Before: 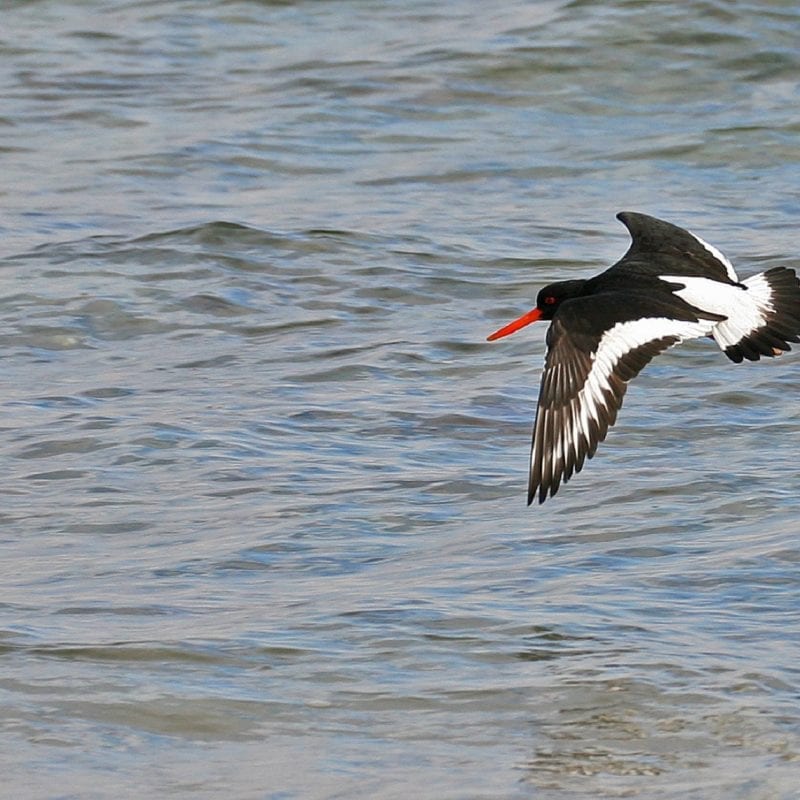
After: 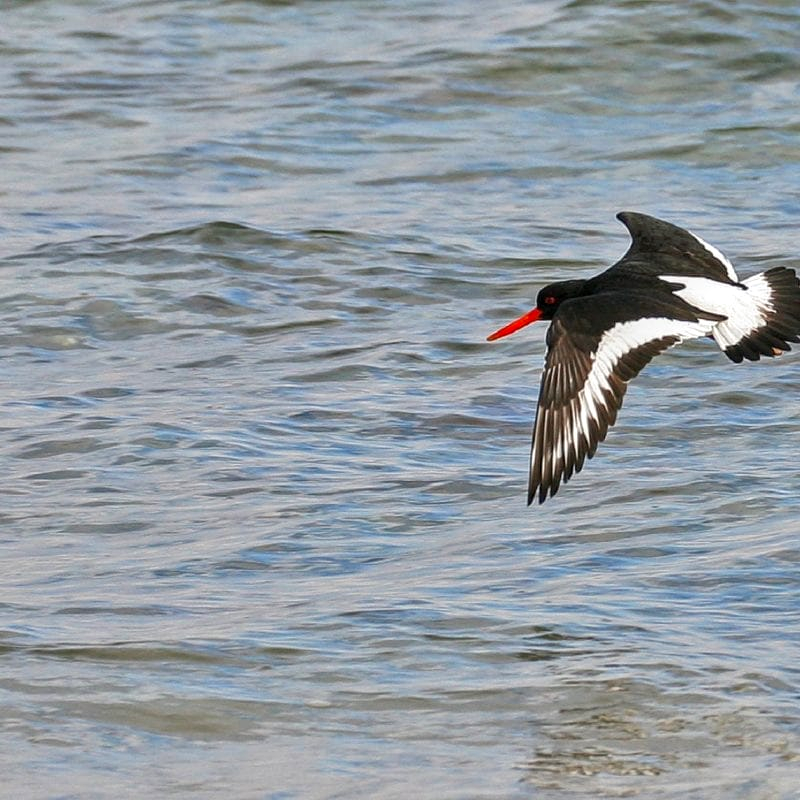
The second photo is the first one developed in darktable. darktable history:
local contrast: on, module defaults
contrast brightness saturation: saturation 0.1
exposure: exposure 0.15 EV, compensate highlight preservation false
